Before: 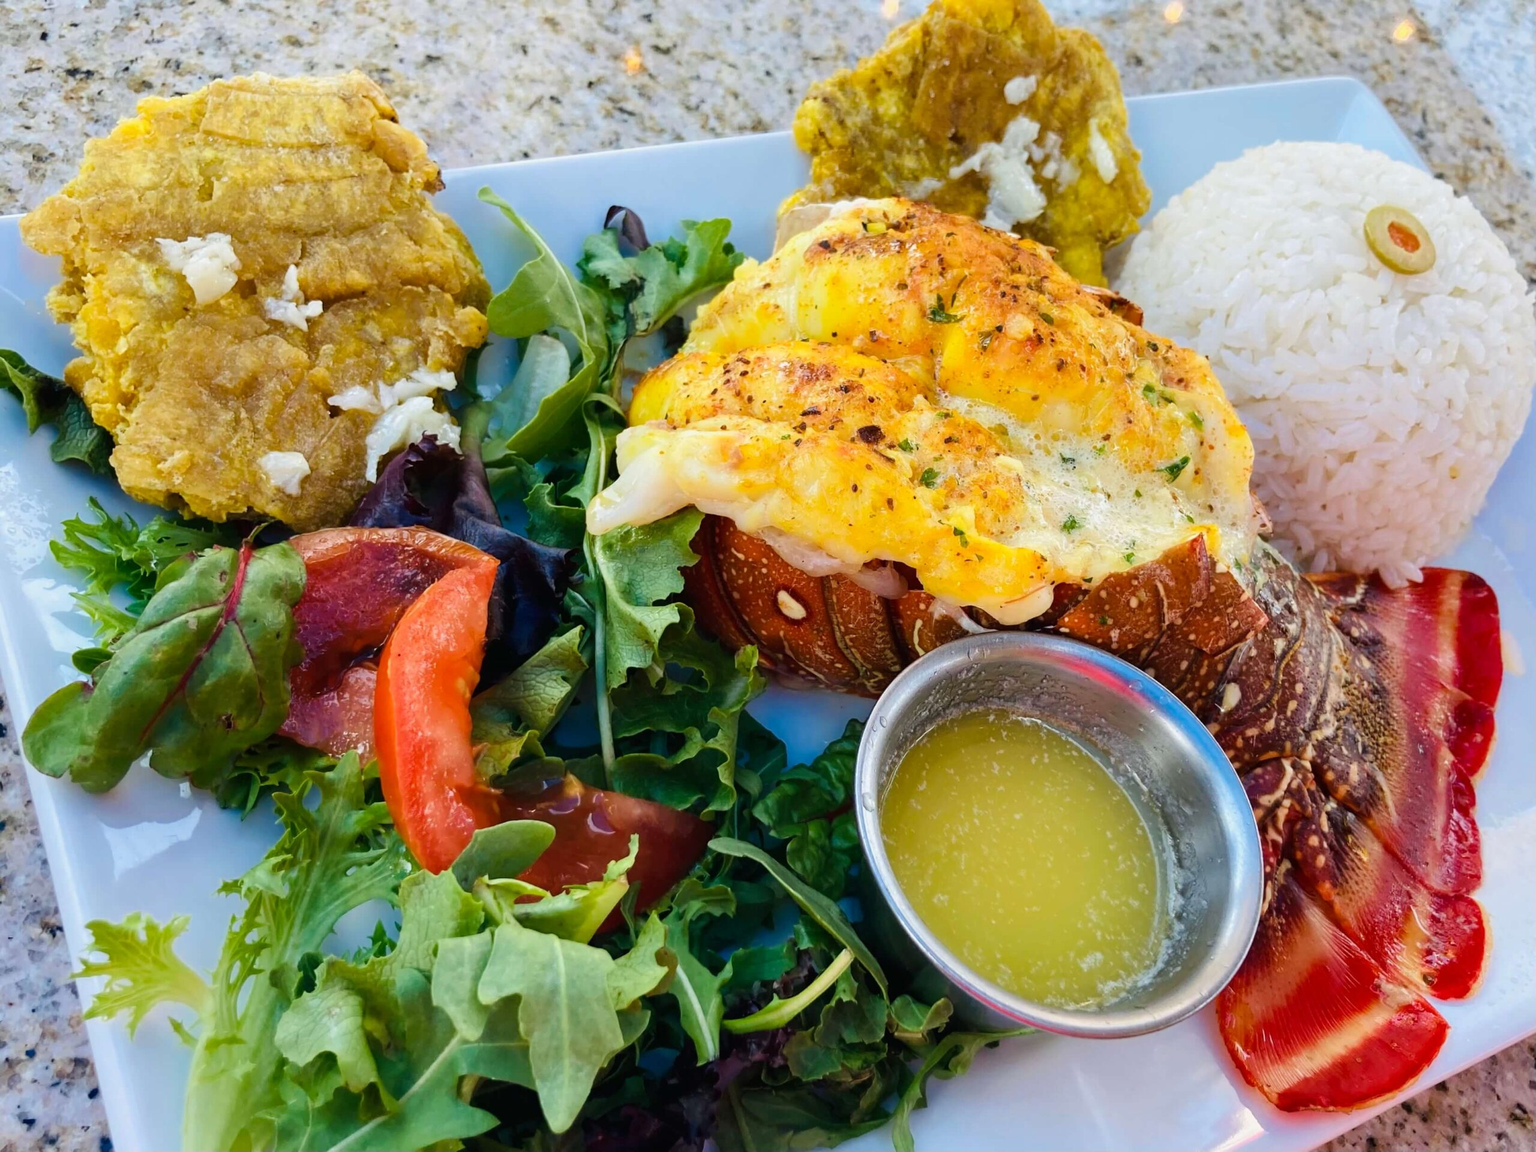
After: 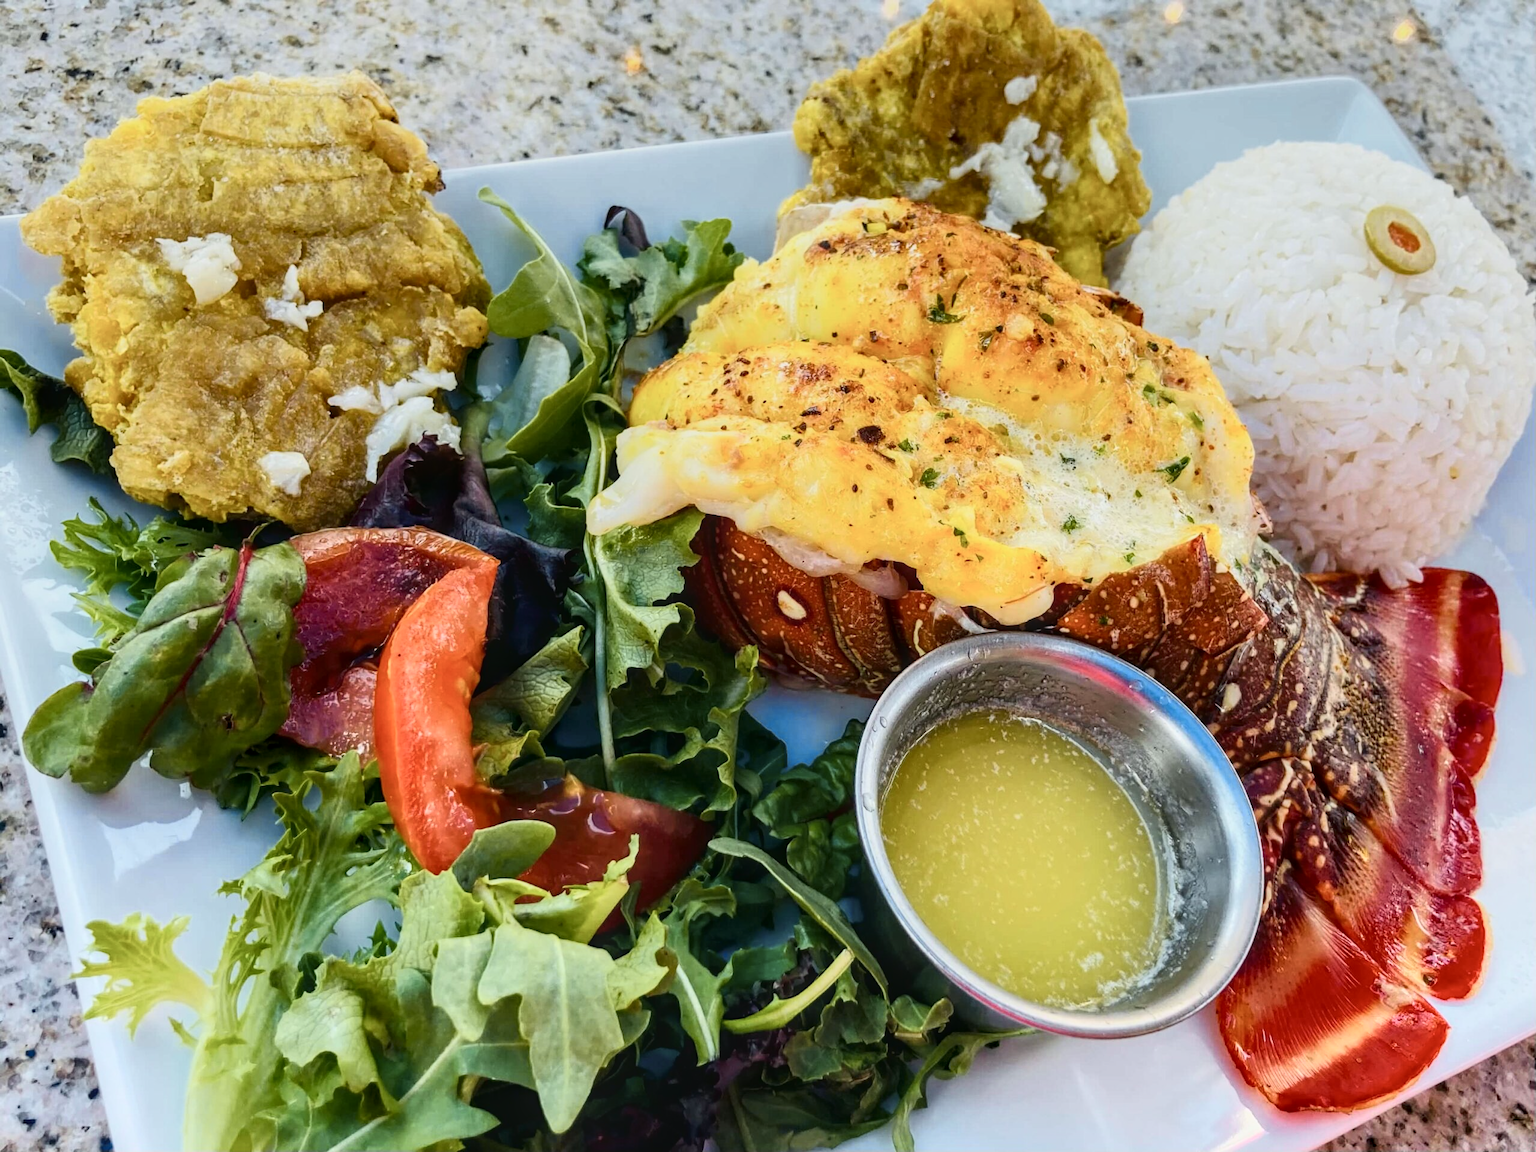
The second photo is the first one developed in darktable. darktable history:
local contrast: on, module defaults
tone curve: curves: ch0 [(0, 0.03) (0.037, 0.045) (0.123, 0.123) (0.19, 0.186) (0.277, 0.279) (0.474, 0.517) (0.584, 0.664) (0.678, 0.777) (0.875, 0.92) (1, 0.965)]; ch1 [(0, 0) (0.243, 0.245) (0.402, 0.41) (0.493, 0.487) (0.508, 0.503) (0.531, 0.532) (0.551, 0.556) (0.637, 0.671) (0.694, 0.732) (1, 1)]; ch2 [(0, 0) (0.249, 0.216) (0.356, 0.329) (0.424, 0.442) (0.476, 0.477) (0.498, 0.503) (0.517, 0.524) (0.532, 0.547) (0.562, 0.576) (0.614, 0.644) (0.706, 0.748) (0.808, 0.809) (0.991, 0.968)], color space Lab, independent channels, preserve colors none
graduated density: on, module defaults
color correction: saturation 0.8
